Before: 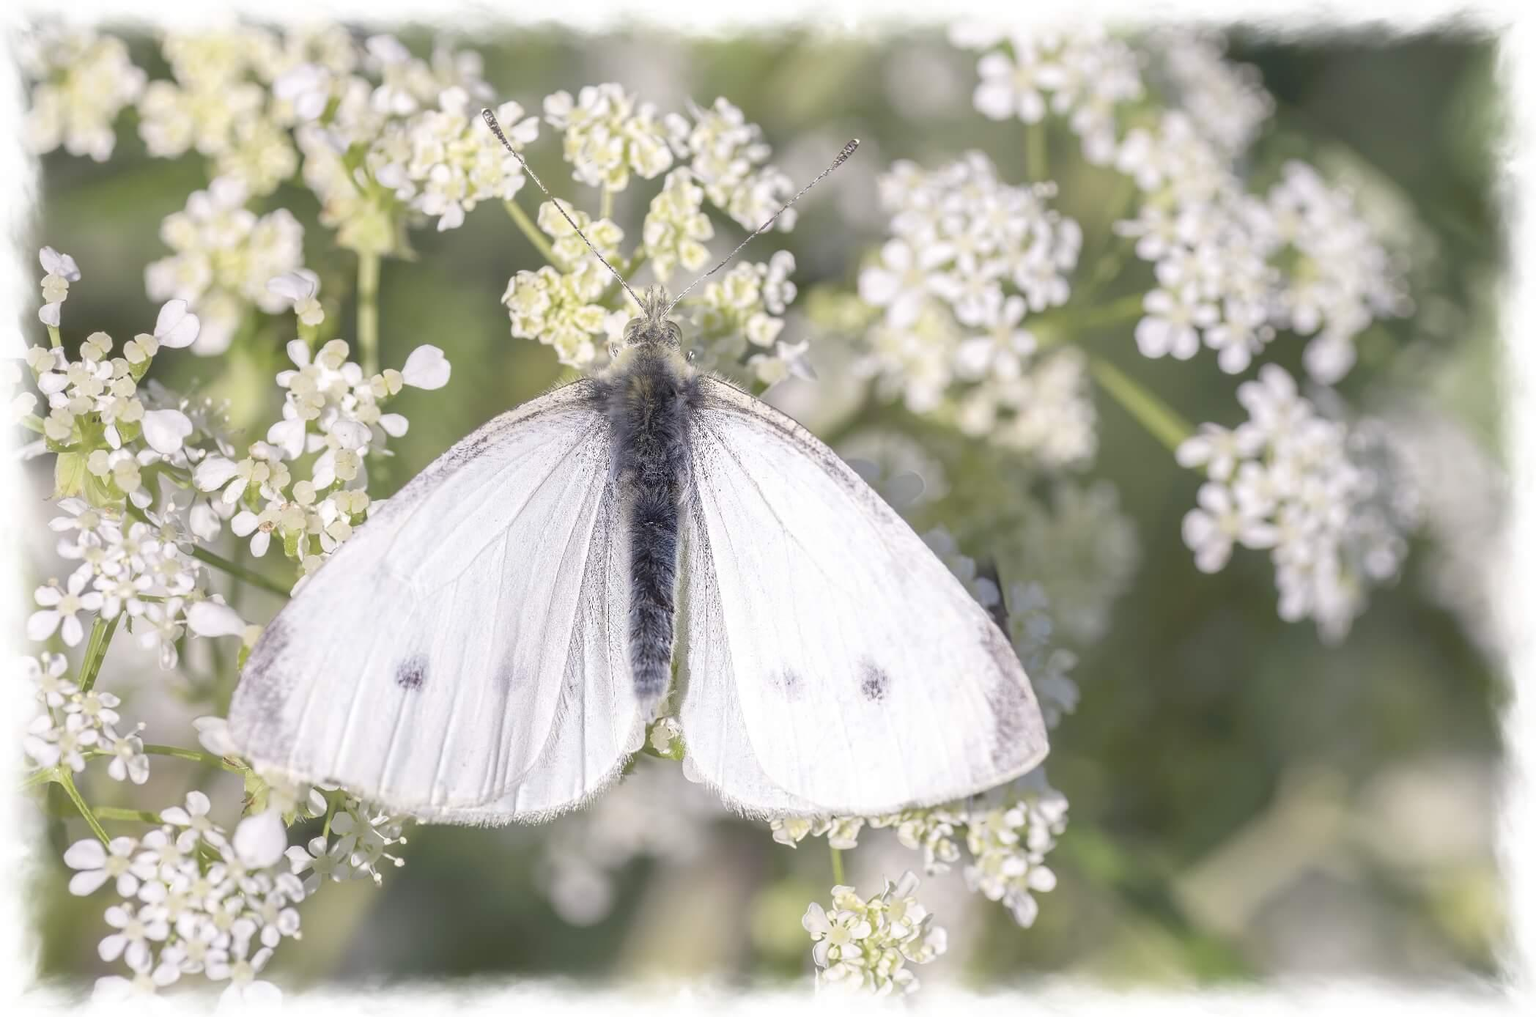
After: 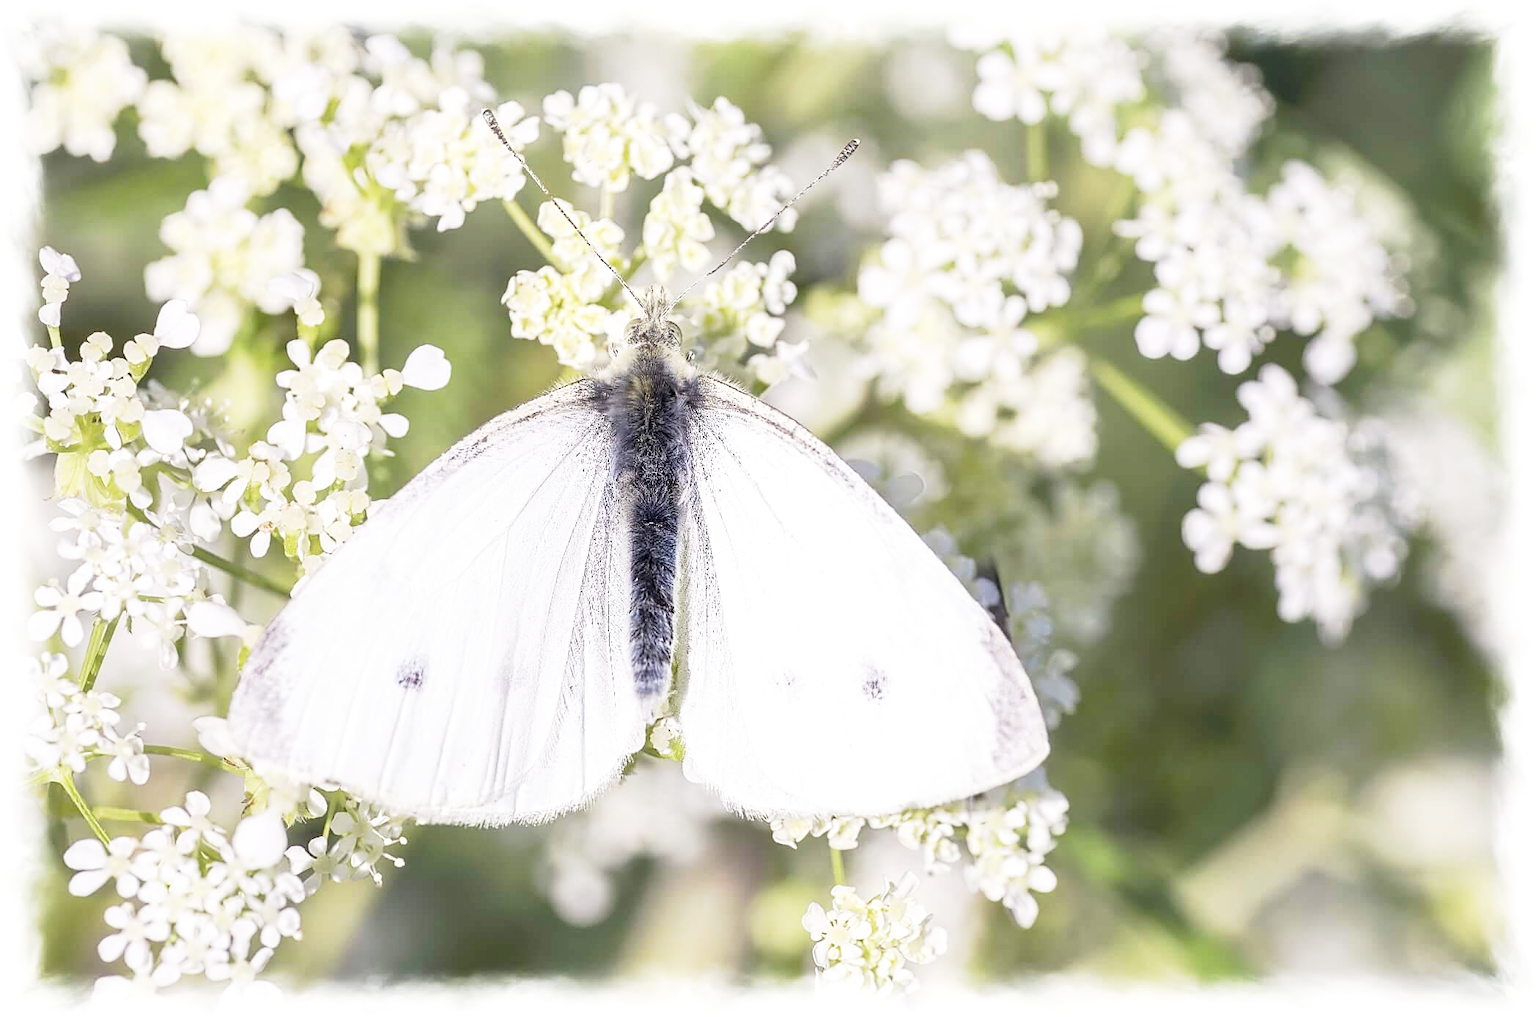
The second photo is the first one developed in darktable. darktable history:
sharpen: on, module defaults
exposure: black level correction 0.007, exposure 0.103 EV, compensate exposure bias true, compensate highlight preservation false
base curve: curves: ch0 [(0, 0) (0.005, 0.002) (0.193, 0.295) (0.399, 0.664) (0.75, 0.928) (1, 1)], preserve colors none
